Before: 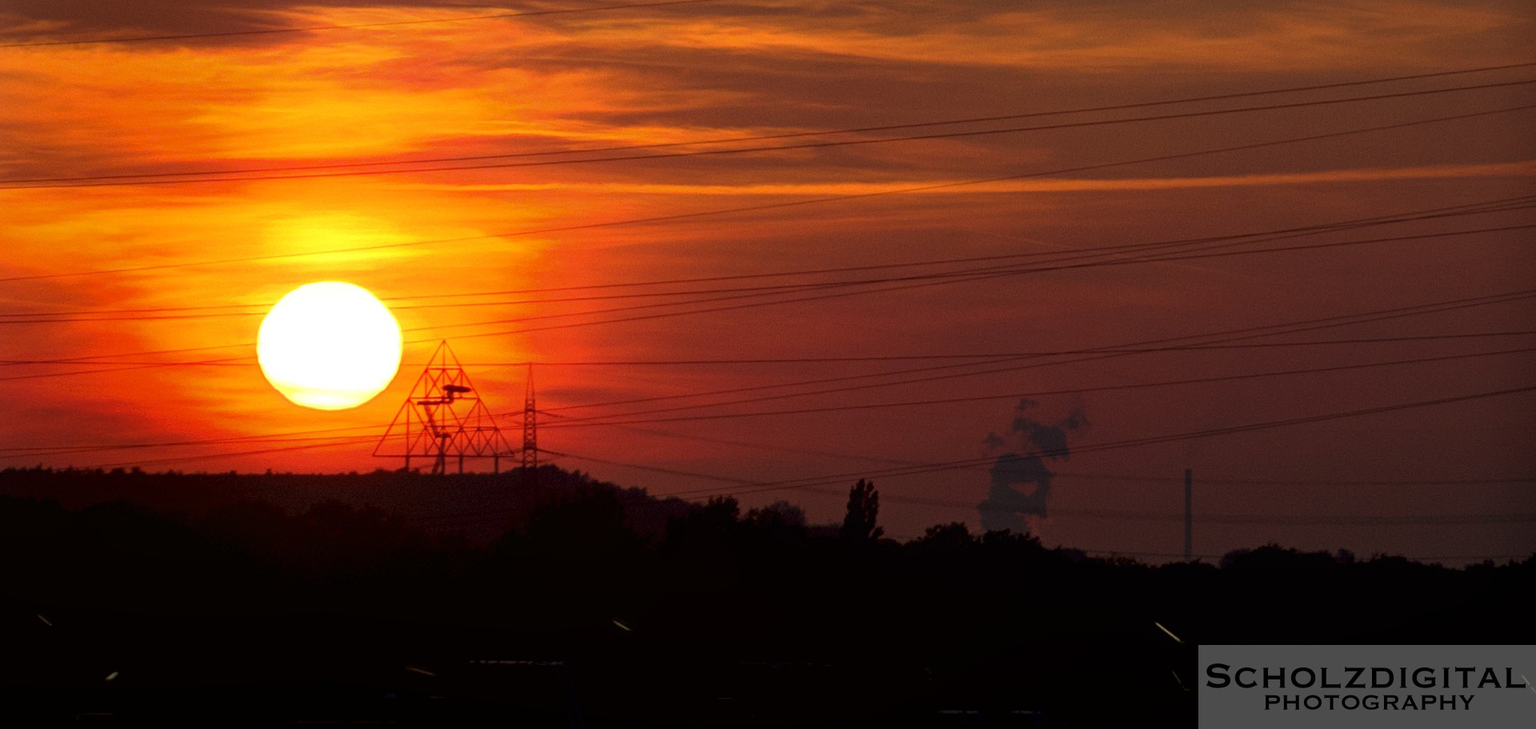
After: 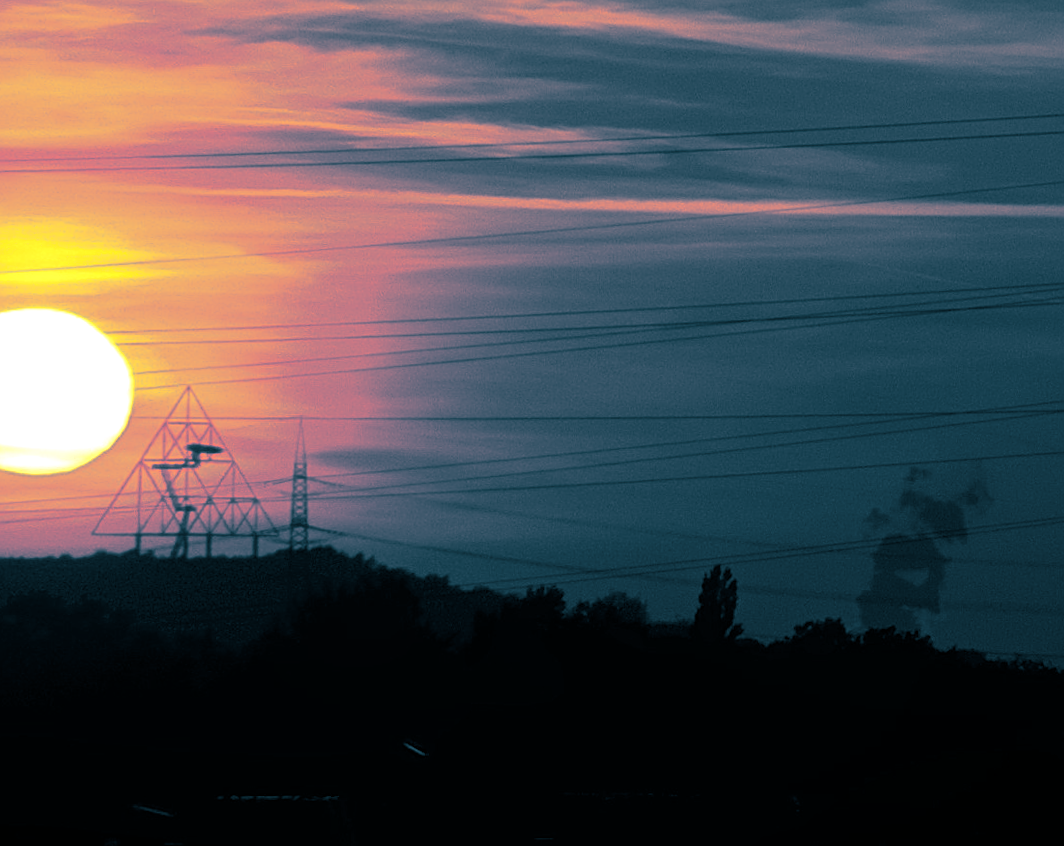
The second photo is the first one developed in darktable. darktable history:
white balance: red 1.05, blue 1.072
sharpen: on, module defaults
rotate and perspective: rotation 0.679°, lens shift (horizontal) 0.136, crop left 0.009, crop right 0.991, crop top 0.078, crop bottom 0.95
crop: left 21.674%, right 22.086%
split-toning: shadows › hue 212.4°, balance -70
